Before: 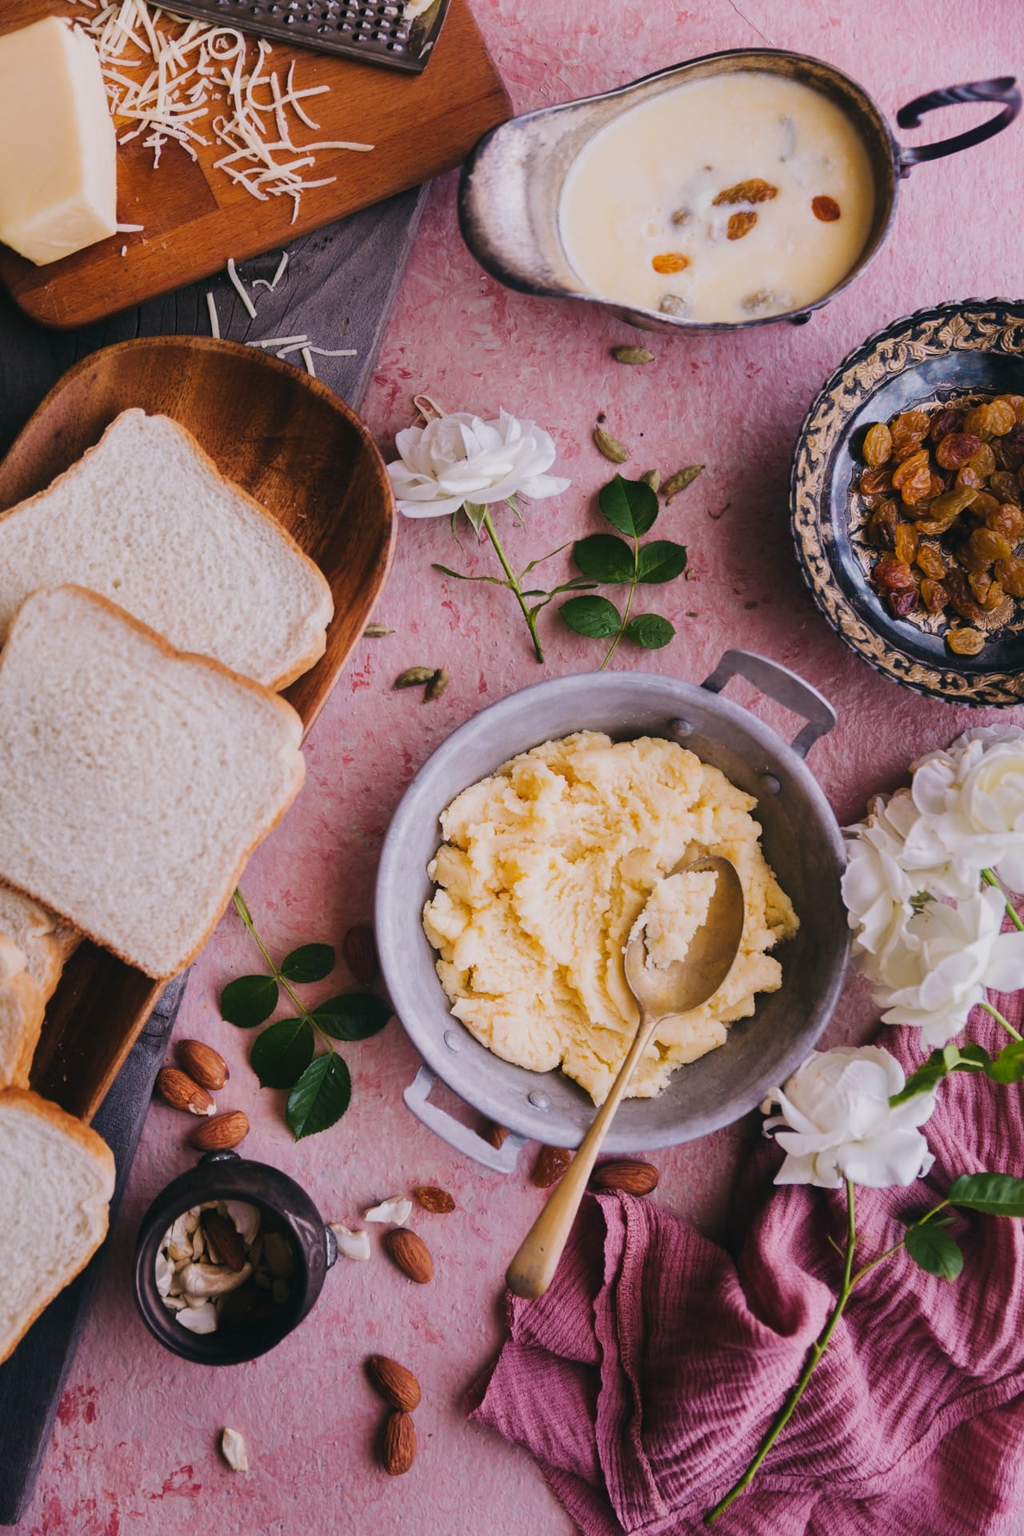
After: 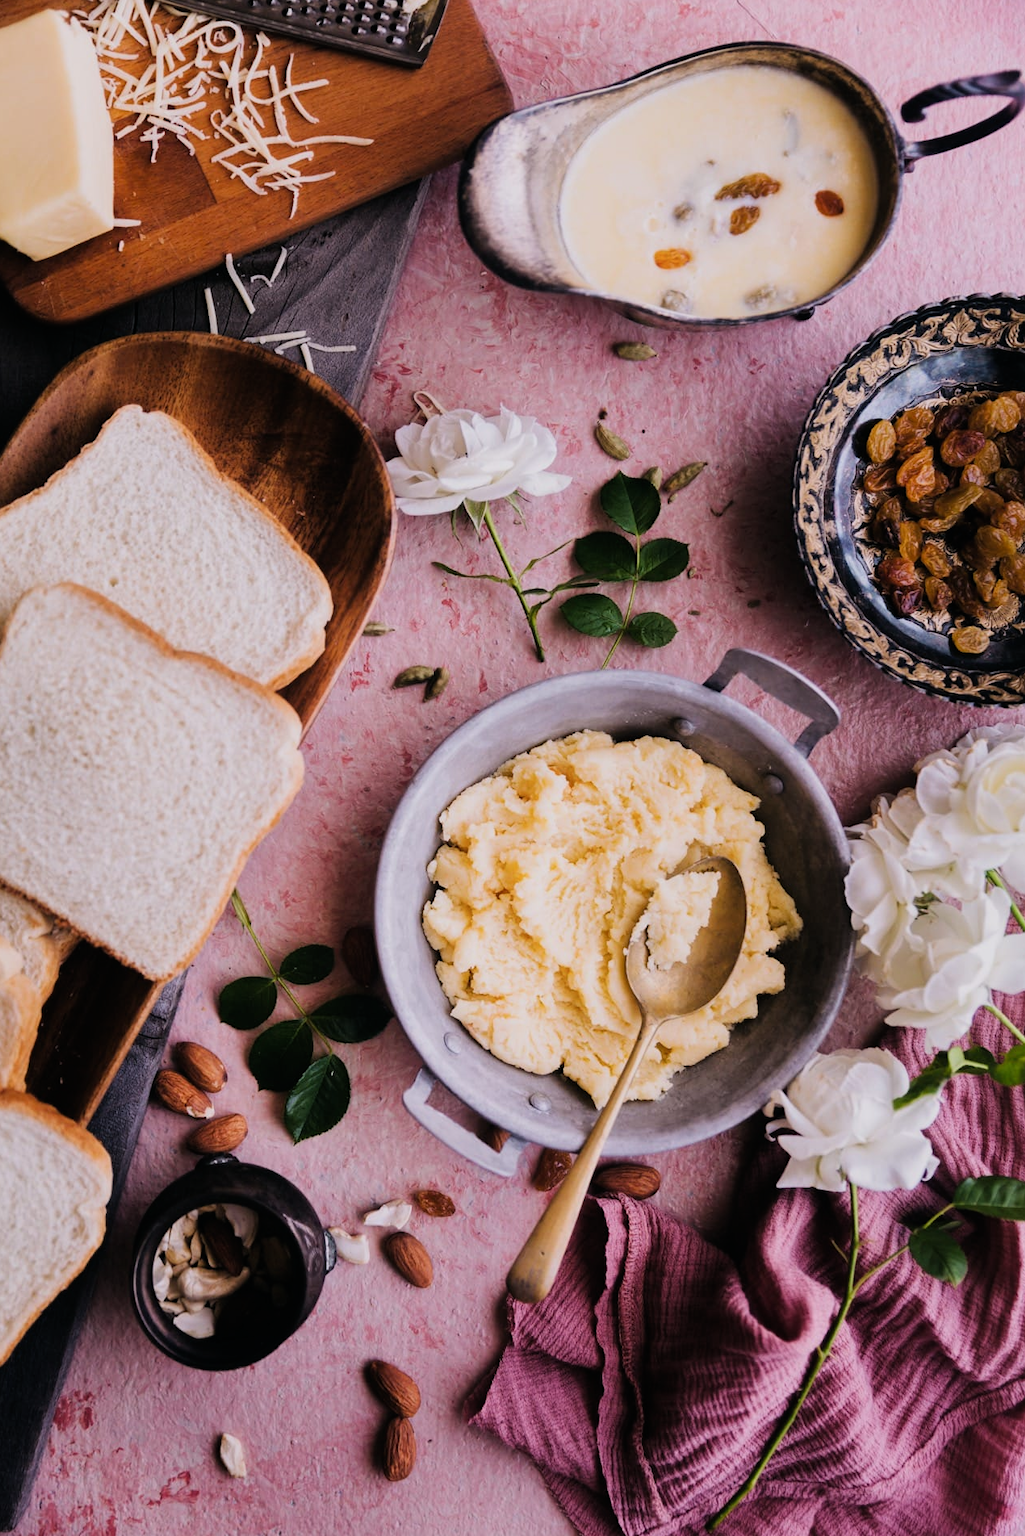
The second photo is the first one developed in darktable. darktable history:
crop: left 0.434%, top 0.485%, right 0.244%, bottom 0.386%
filmic rgb: black relative exposure -8.07 EV, white relative exposure 3 EV, hardness 5.35, contrast 1.25
